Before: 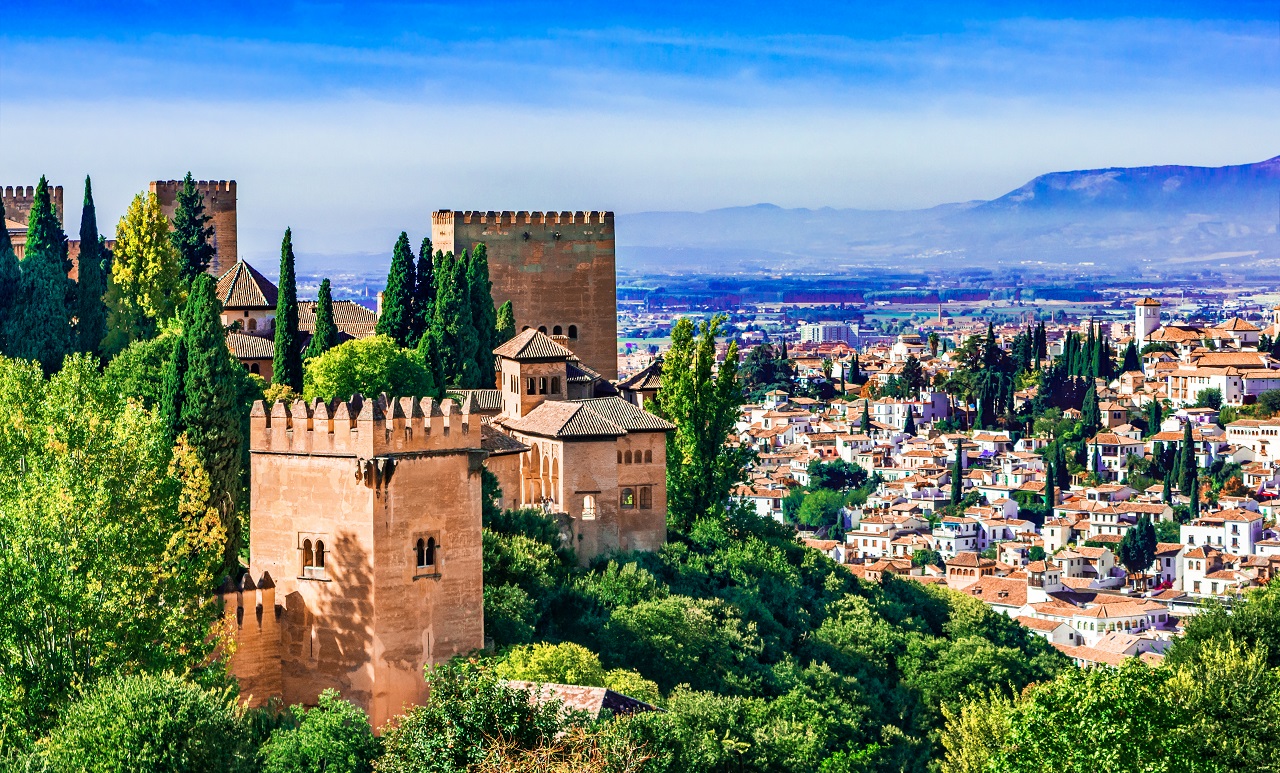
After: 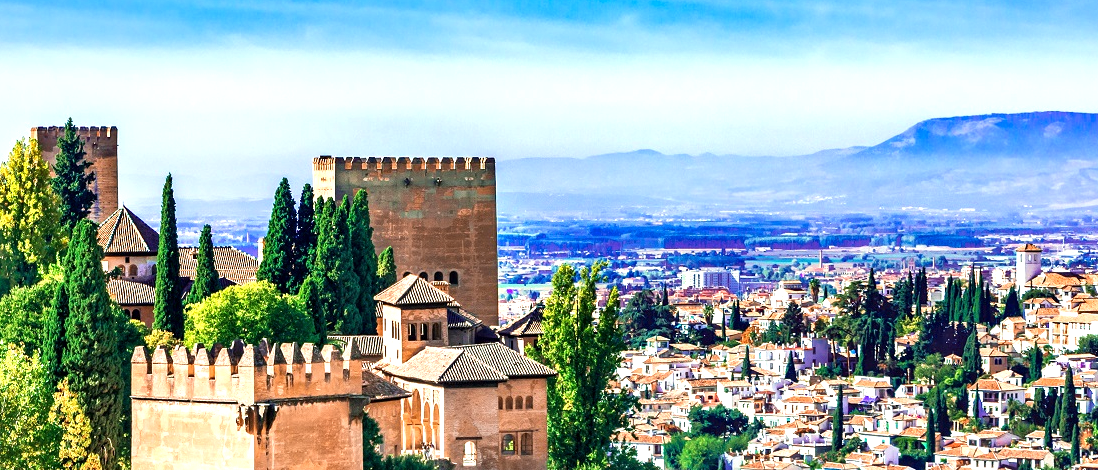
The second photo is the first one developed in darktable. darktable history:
crop and rotate: left 9.357%, top 7.087%, right 4.84%, bottom 32.031%
local contrast: highlights 102%, shadows 100%, detail 119%, midtone range 0.2
exposure: exposure 0.611 EV, compensate highlight preservation false
